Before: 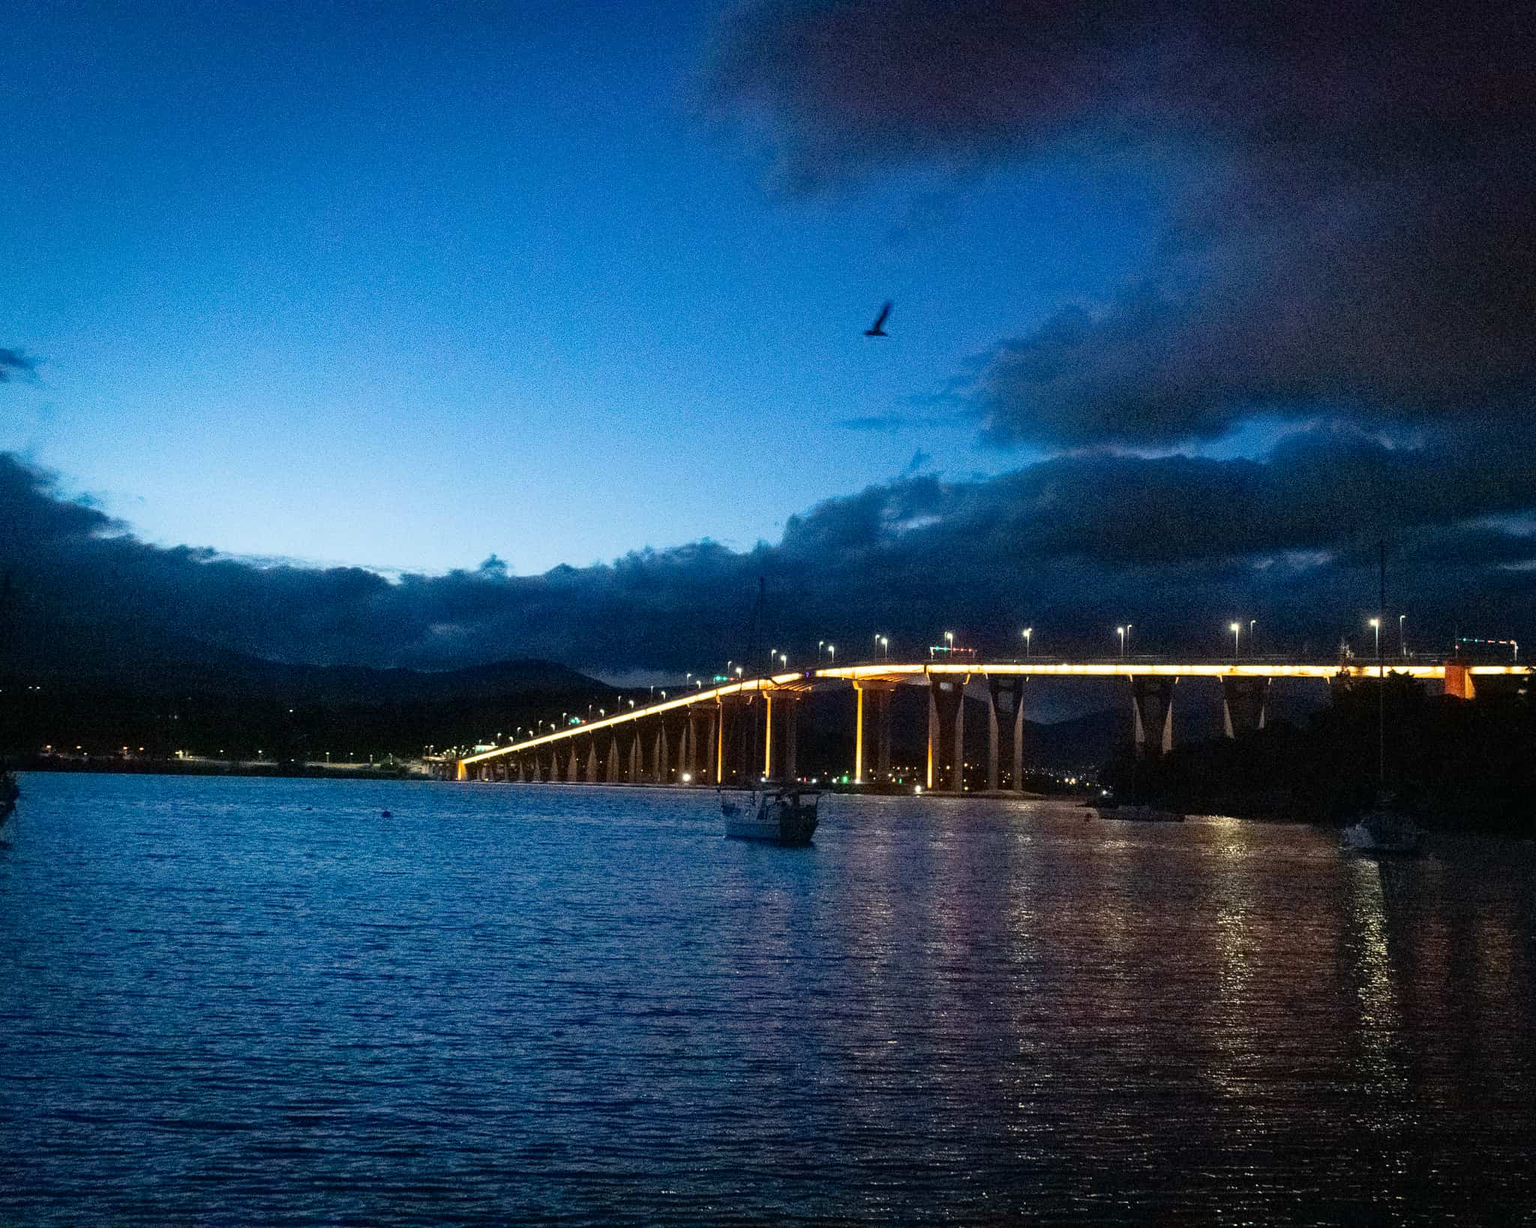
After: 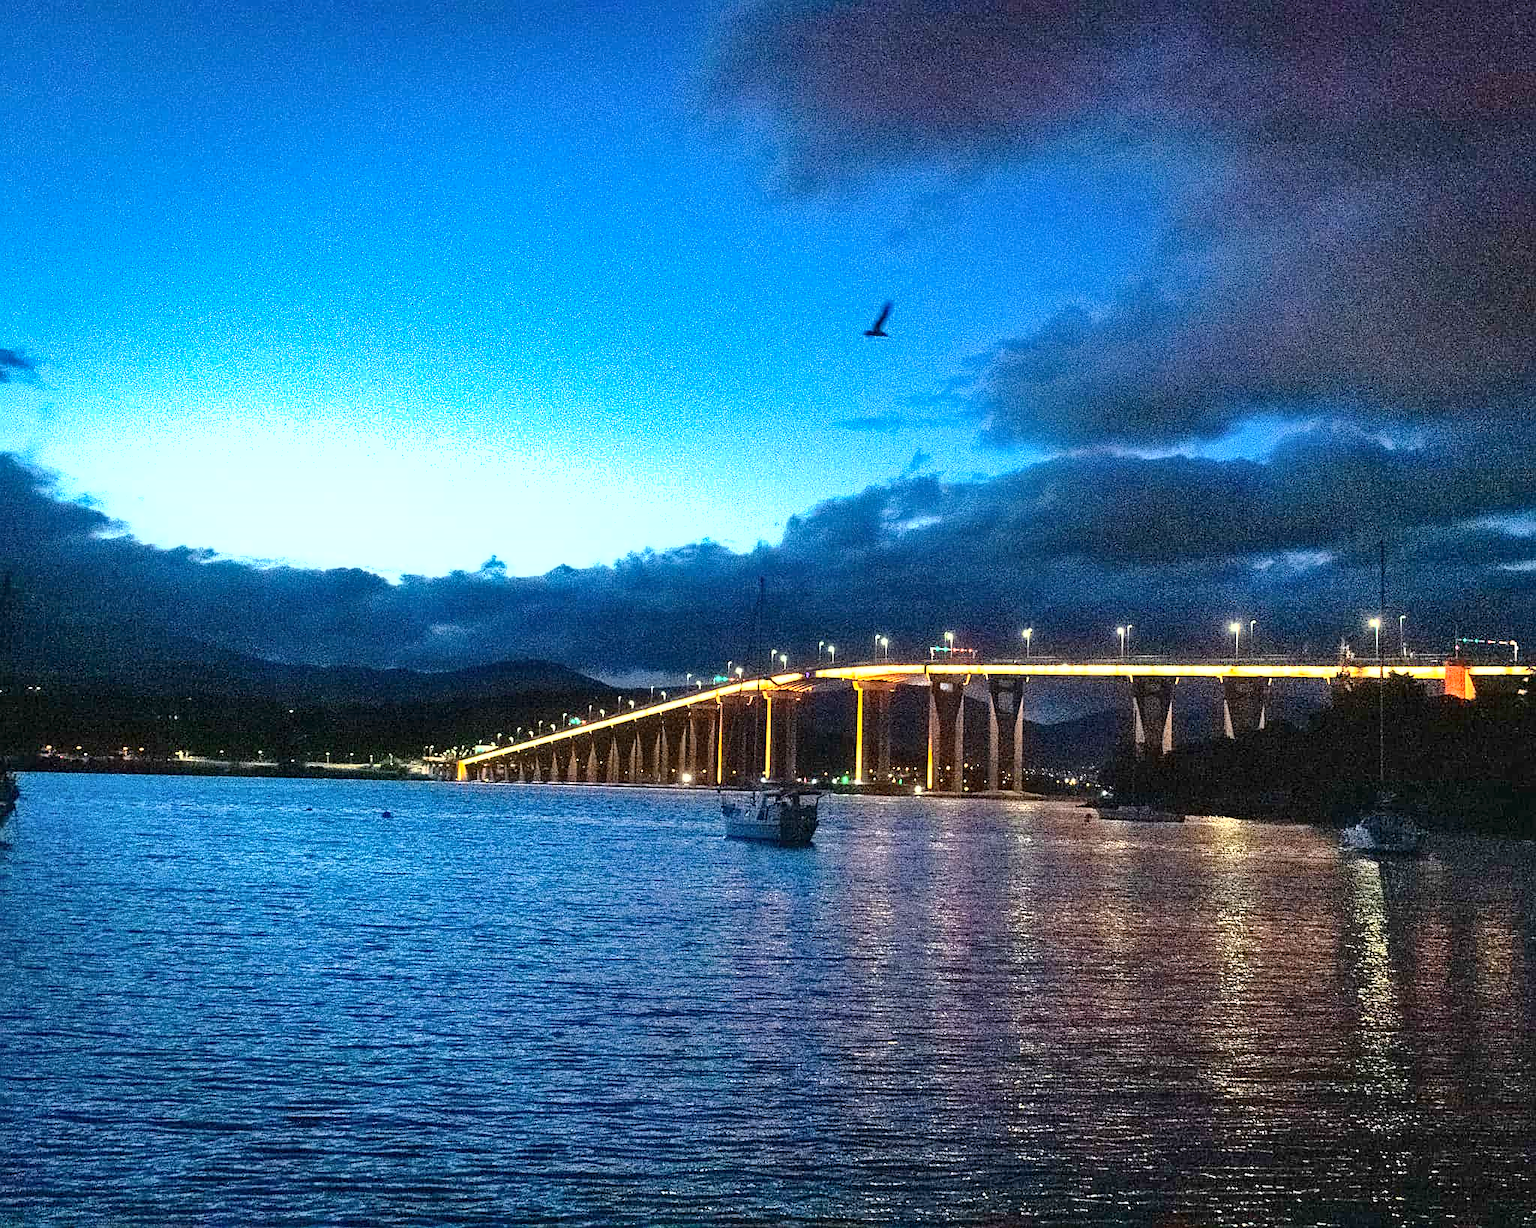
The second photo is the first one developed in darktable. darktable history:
shadows and highlights: low approximation 0.01, soften with gaussian
exposure: black level correction 0, exposure 1.104 EV, compensate highlight preservation false
sharpen: on, module defaults
